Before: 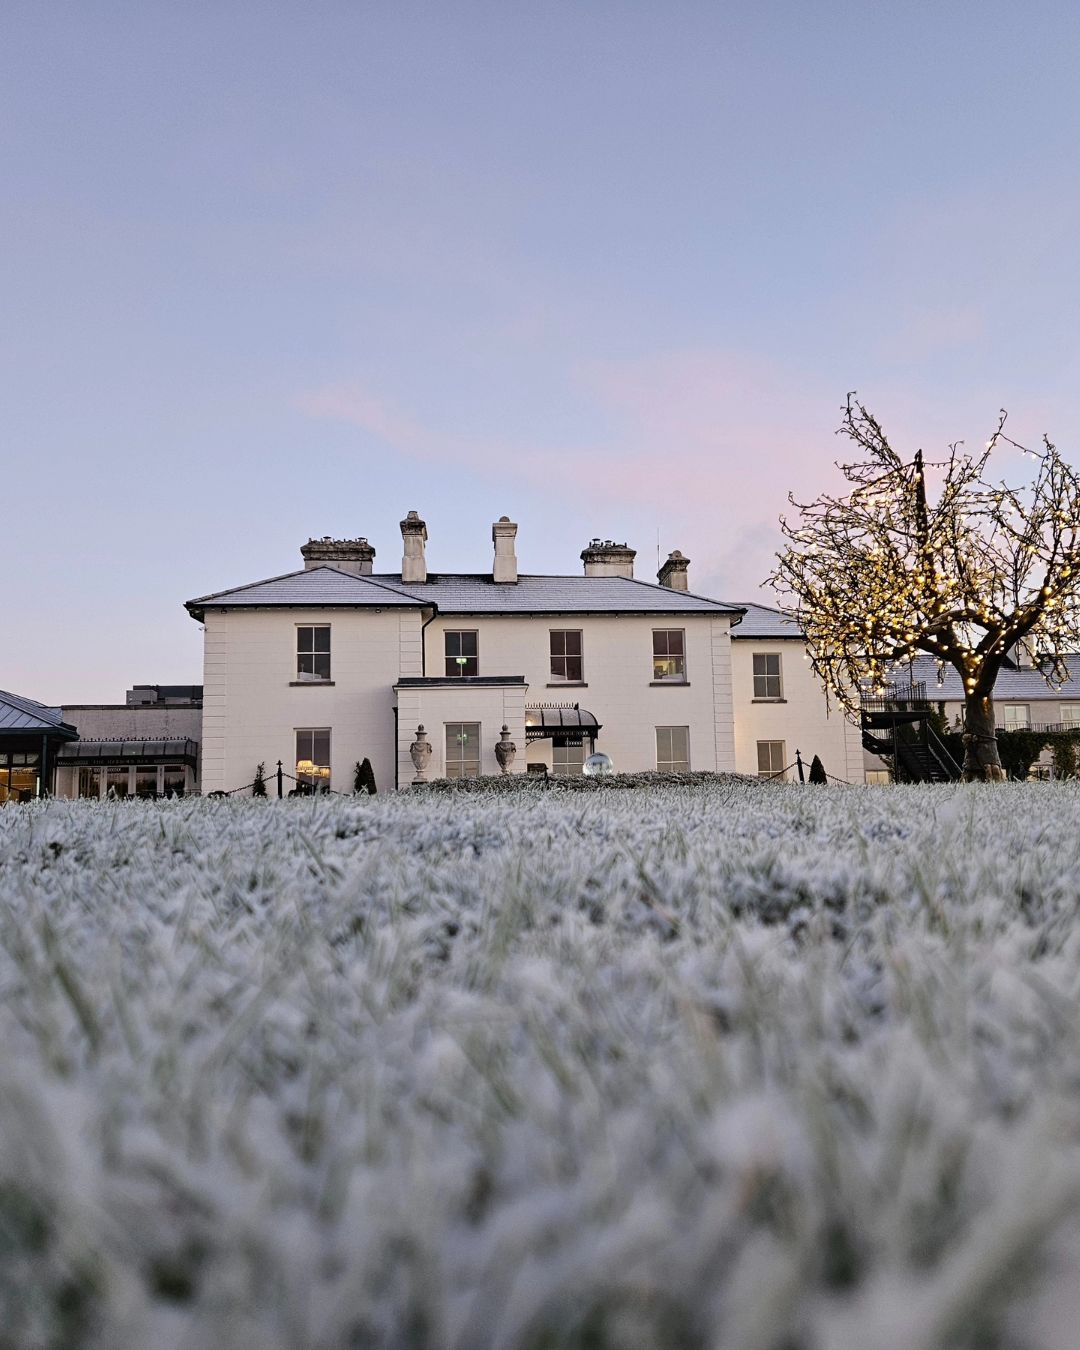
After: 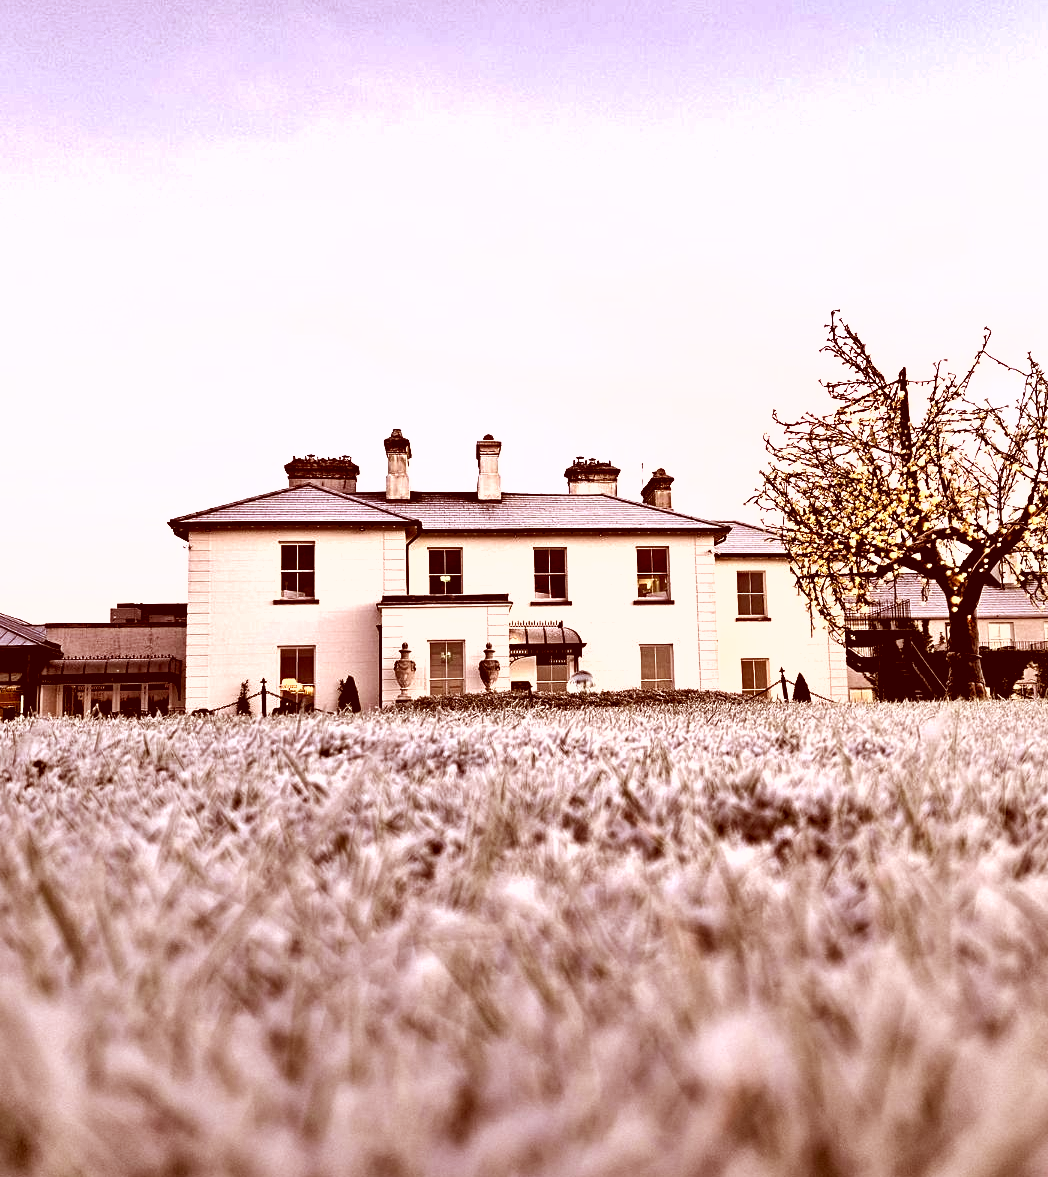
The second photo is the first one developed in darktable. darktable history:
exposure: black level correction 0, exposure 1.1 EV, compensate exposure bias true, compensate highlight preservation false
color correction: highlights a* 9.03, highlights b* 8.71, shadows a* 40, shadows b* 40, saturation 0.8
crop: left 1.507%, top 6.147%, right 1.379%, bottom 6.637%
shadows and highlights: radius 108.52, shadows 23.73, highlights -59.32, low approximation 0.01, soften with gaussian
rgb levels: levels [[0.034, 0.472, 0.904], [0, 0.5, 1], [0, 0.5, 1]]
